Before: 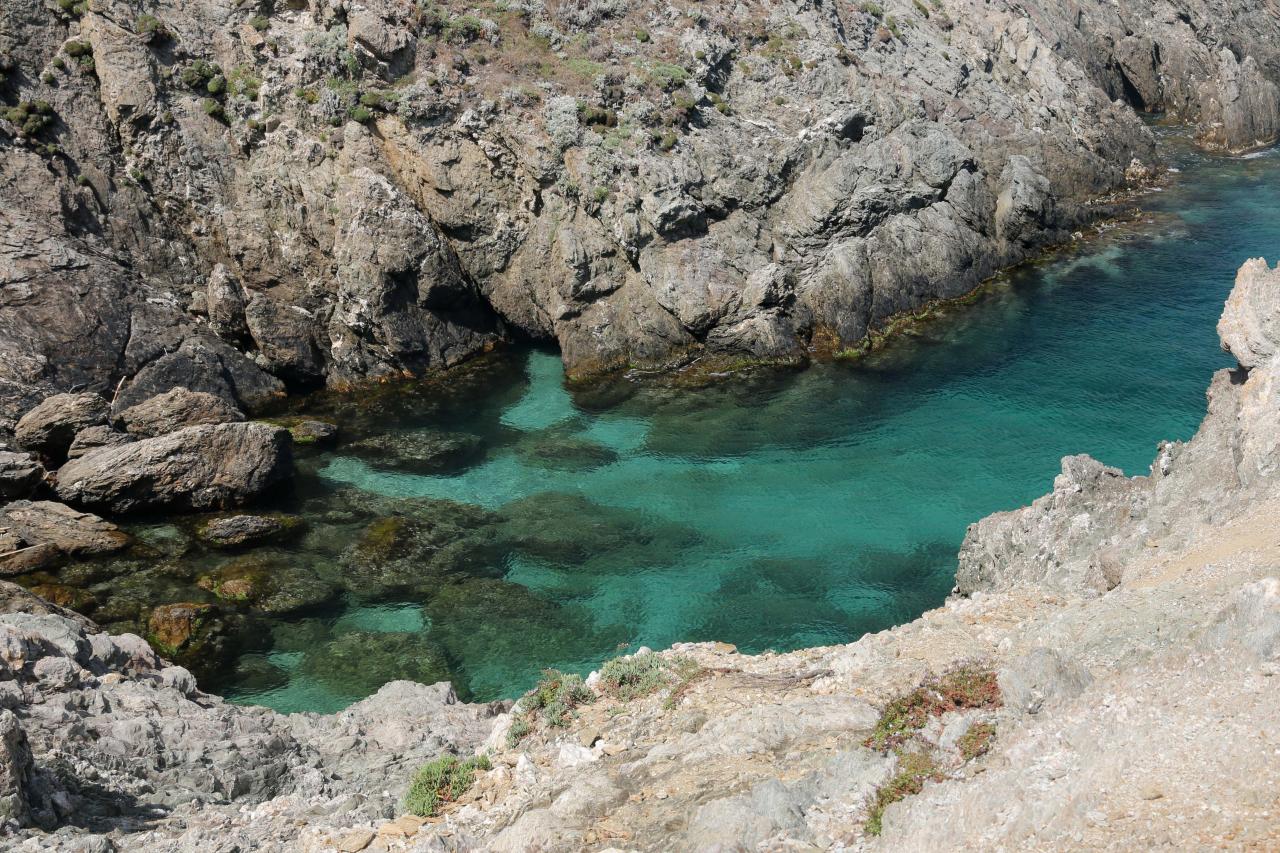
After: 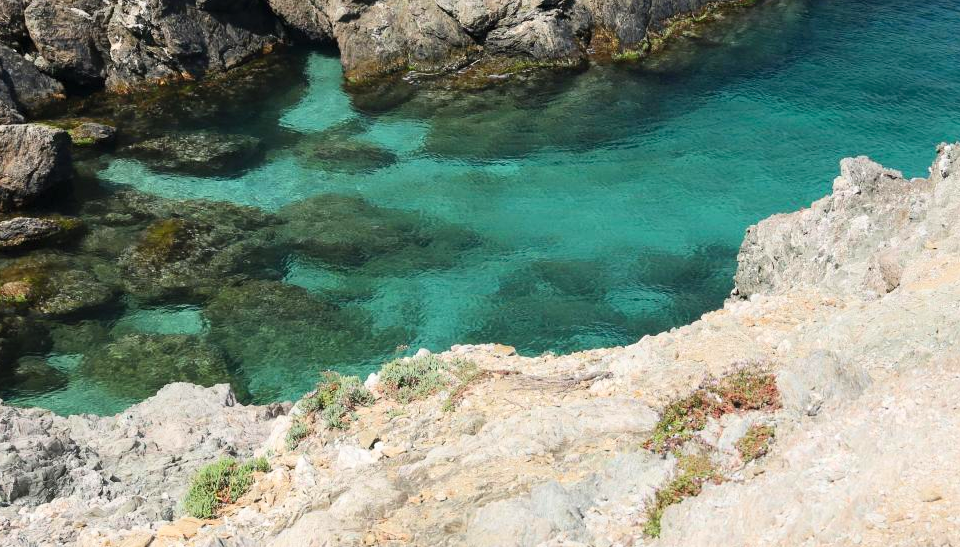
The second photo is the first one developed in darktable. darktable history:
contrast brightness saturation: contrast 0.197, brightness 0.158, saturation 0.222
crop and rotate: left 17.326%, top 35.036%, right 7.608%, bottom 0.797%
